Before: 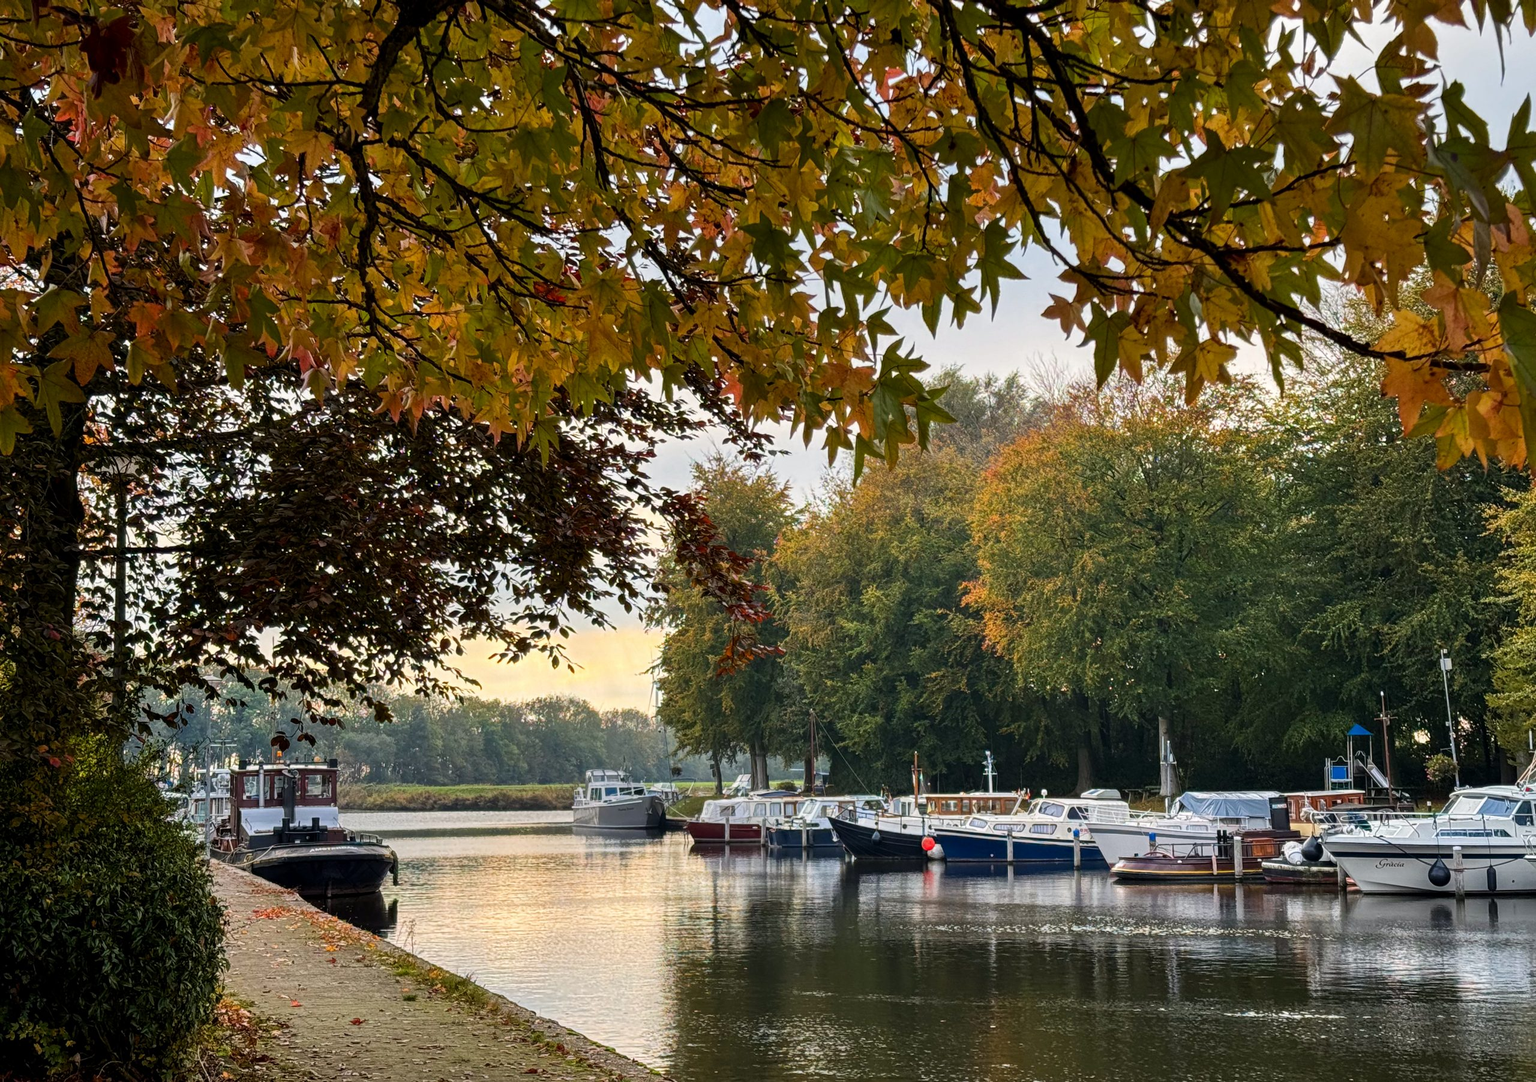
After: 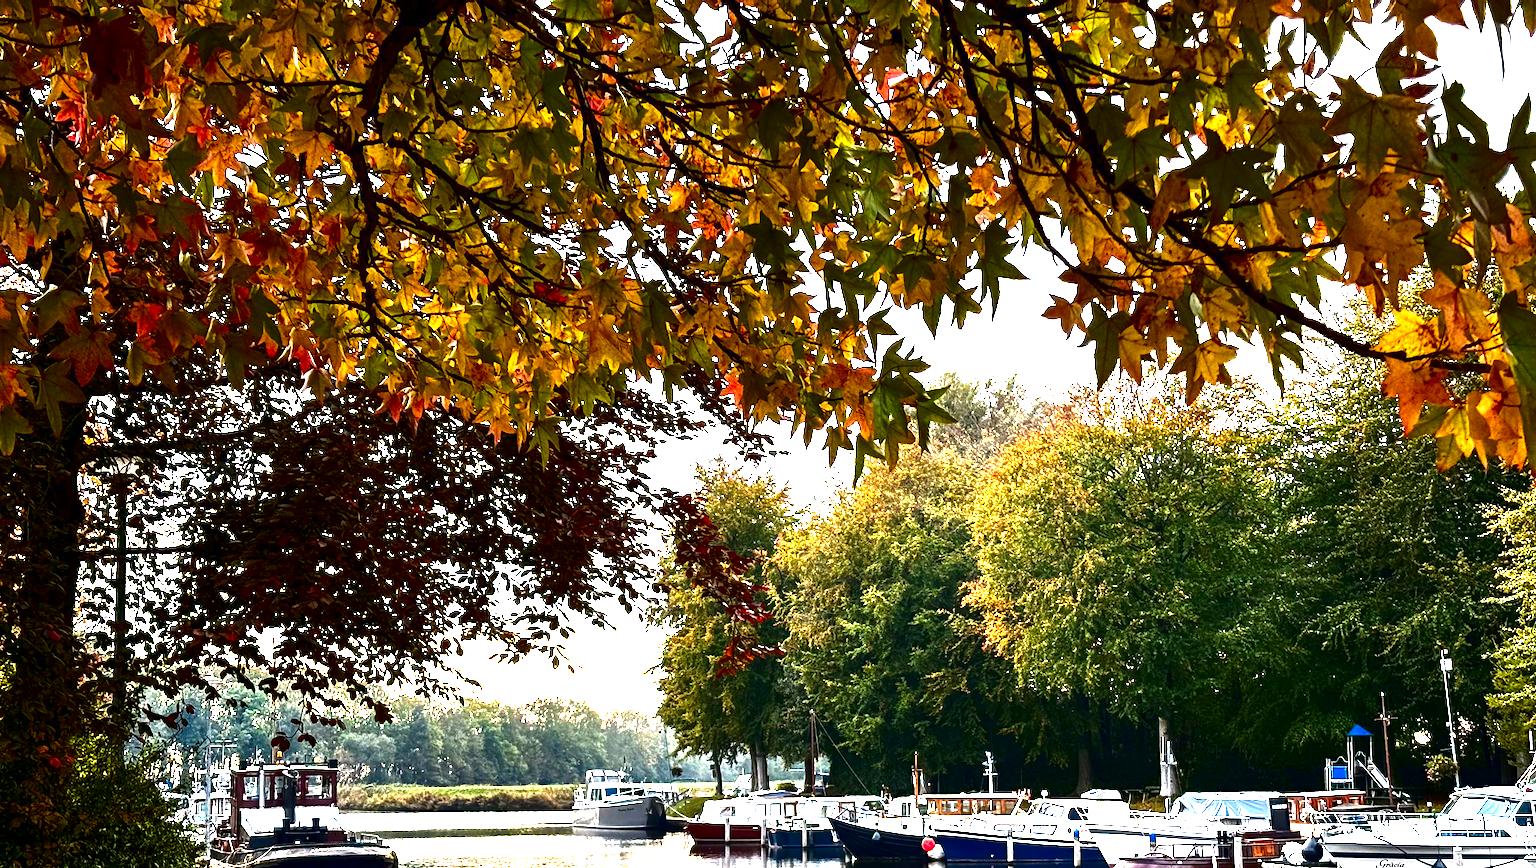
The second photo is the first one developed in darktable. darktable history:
crop: bottom 19.711%
contrast brightness saturation: contrast 0.093, brightness -0.59, saturation 0.171
exposure: black level correction 0, exposure 1.989 EV, compensate highlight preservation false
